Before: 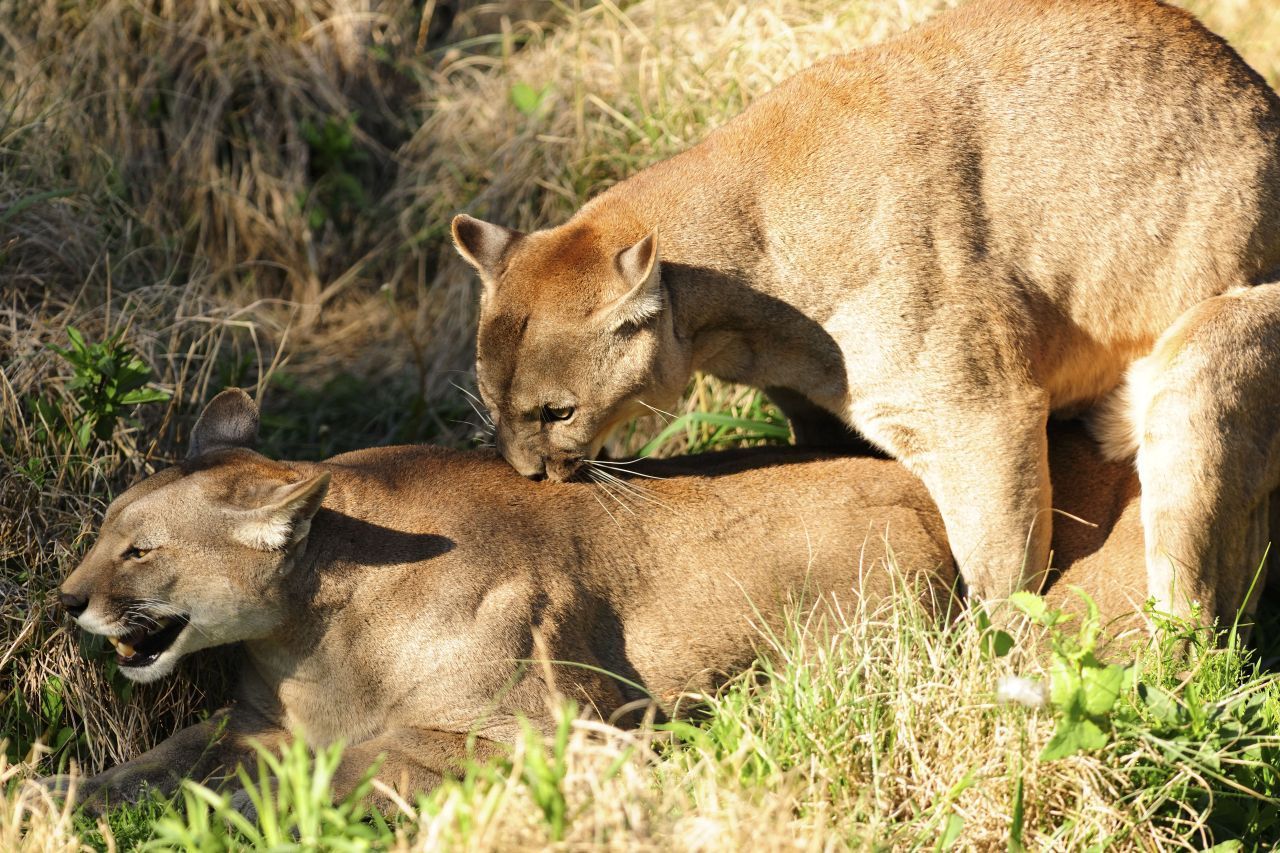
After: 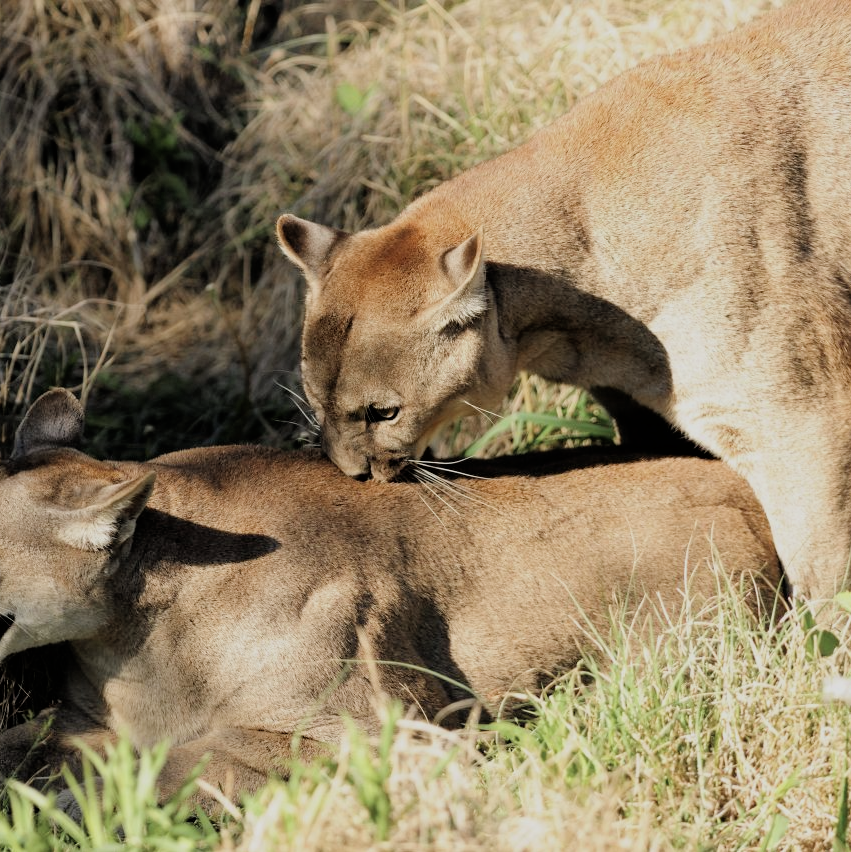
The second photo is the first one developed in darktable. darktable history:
filmic rgb: black relative exposure -7.94 EV, white relative exposure 4.11 EV, hardness 4.04, latitude 50.92%, contrast 1.008, shadows ↔ highlights balance 5.89%
color zones: curves: ch0 [(0, 0.5) (0.143, 0.5) (0.286, 0.5) (0.429, 0.504) (0.571, 0.5) (0.714, 0.509) (0.857, 0.5) (1, 0.5)]; ch1 [(0, 0.425) (0.143, 0.425) (0.286, 0.375) (0.429, 0.405) (0.571, 0.5) (0.714, 0.47) (0.857, 0.425) (1, 0.435)]; ch2 [(0, 0.5) (0.143, 0.5) (0.286, 0.5) (0.429, 0.517) (0.571, 0.5) (0.714, 0.51) (0.857, 0.5) (1, 0.5)]
crop and rotate: left 13.742%, right 19.751%
